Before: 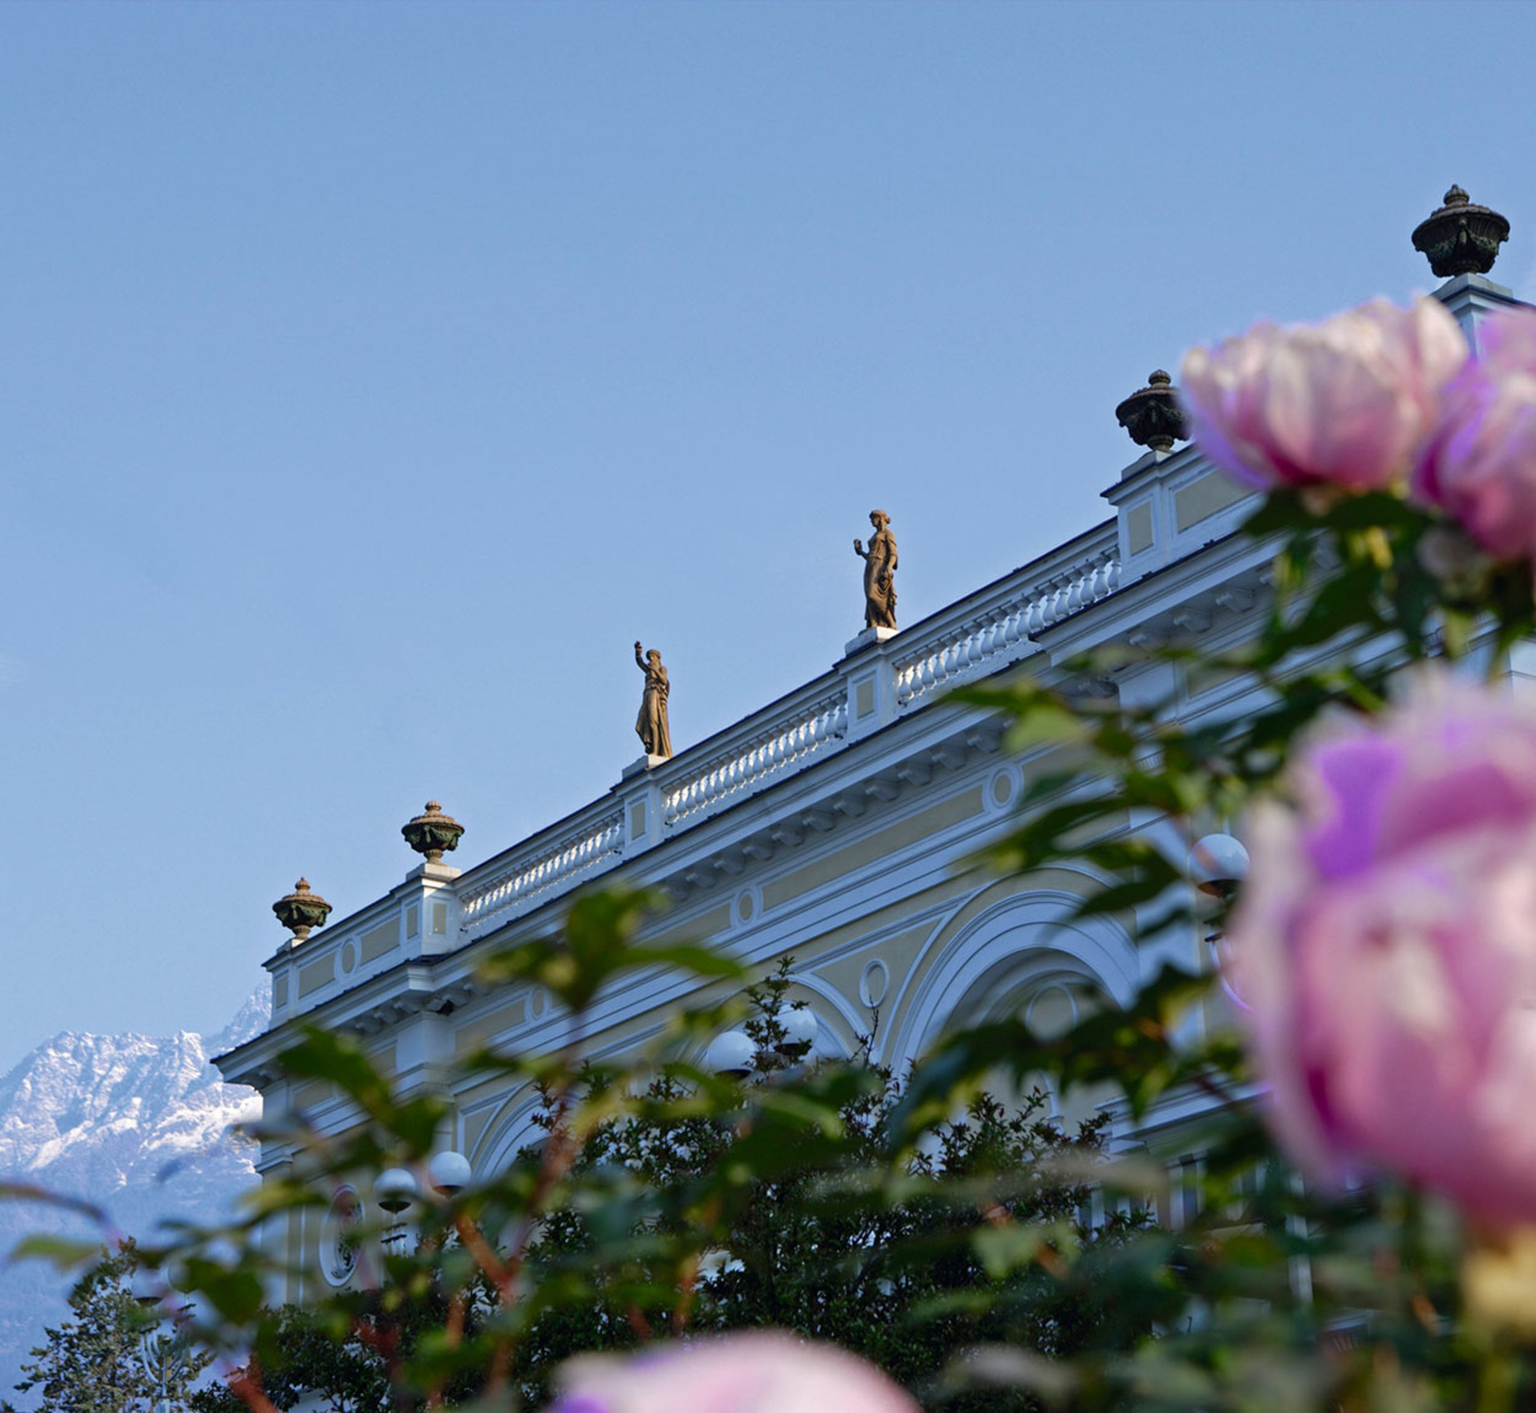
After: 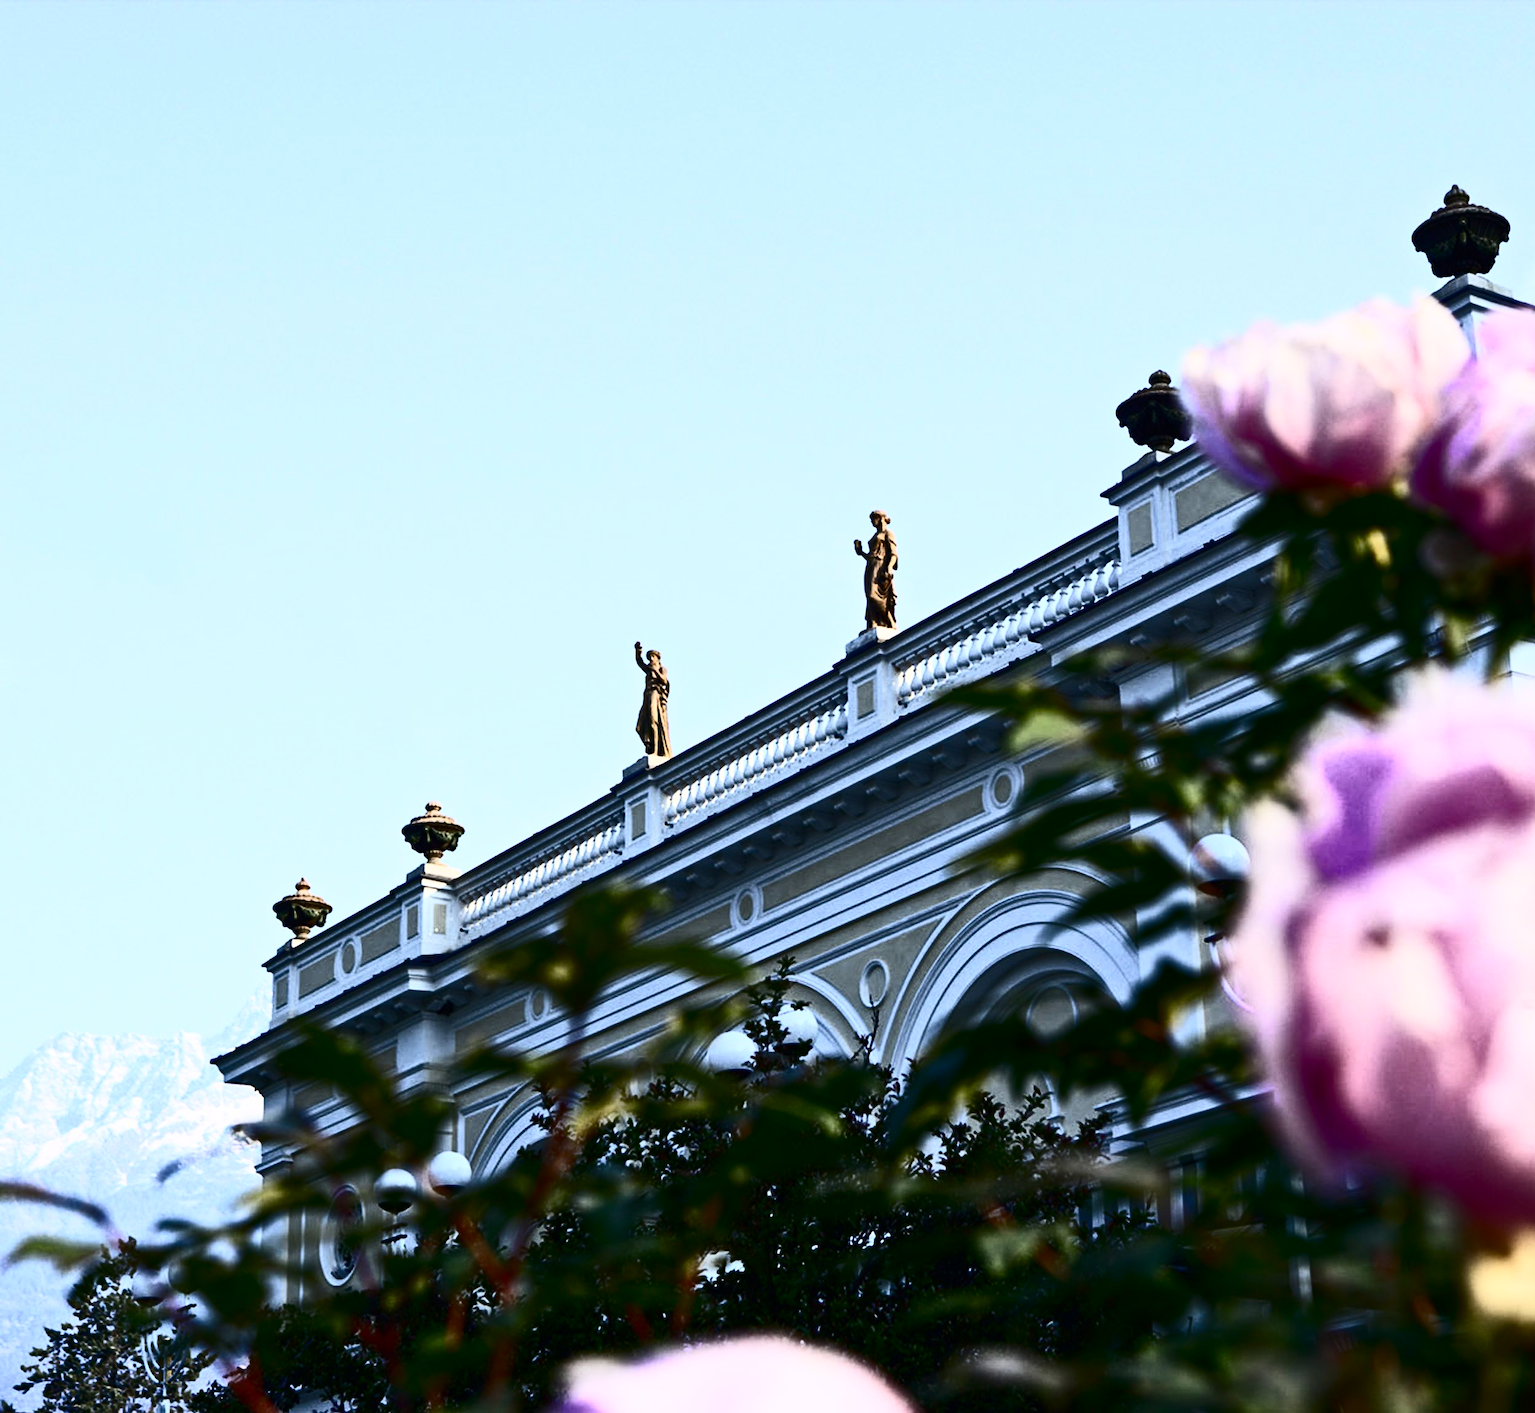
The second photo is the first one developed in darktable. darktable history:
contrast brightness saturation: contrast 0.947, brightness 0.195
